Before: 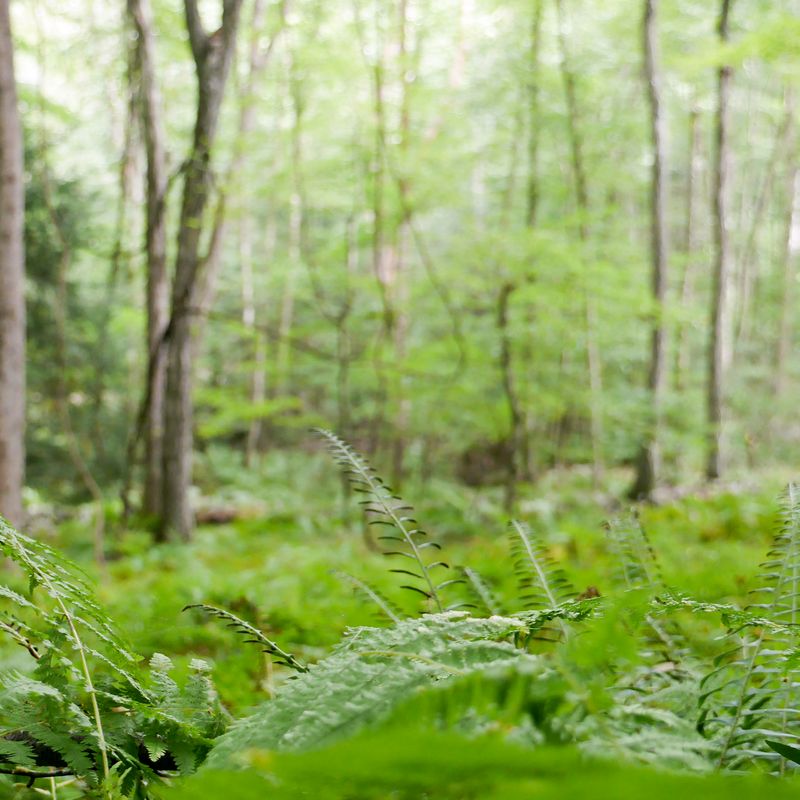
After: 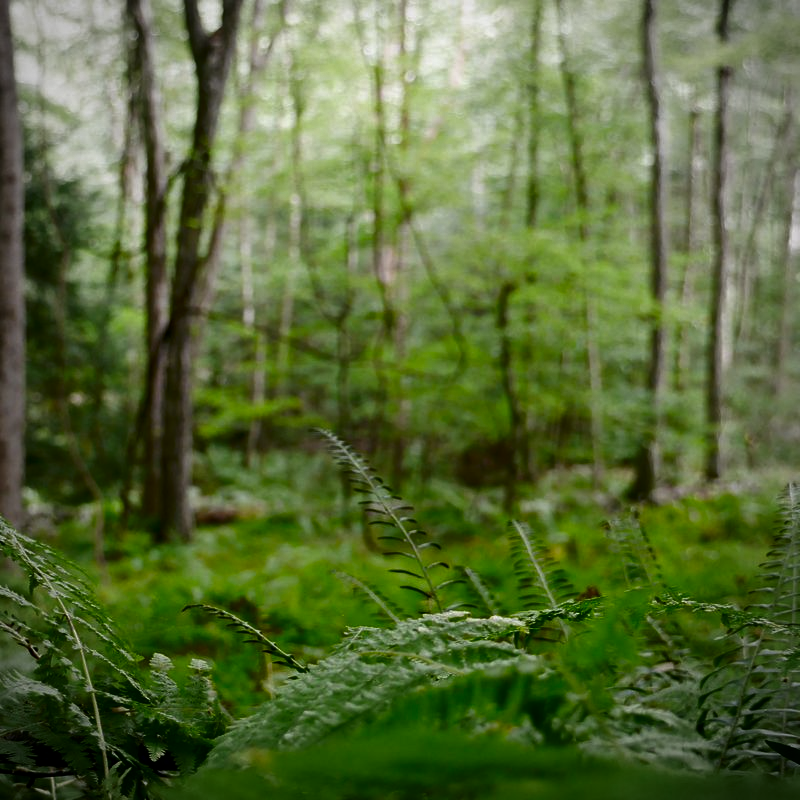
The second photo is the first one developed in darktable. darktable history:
contrast brightness saturation: brightness -0.52
vignetting: on, module defaults
